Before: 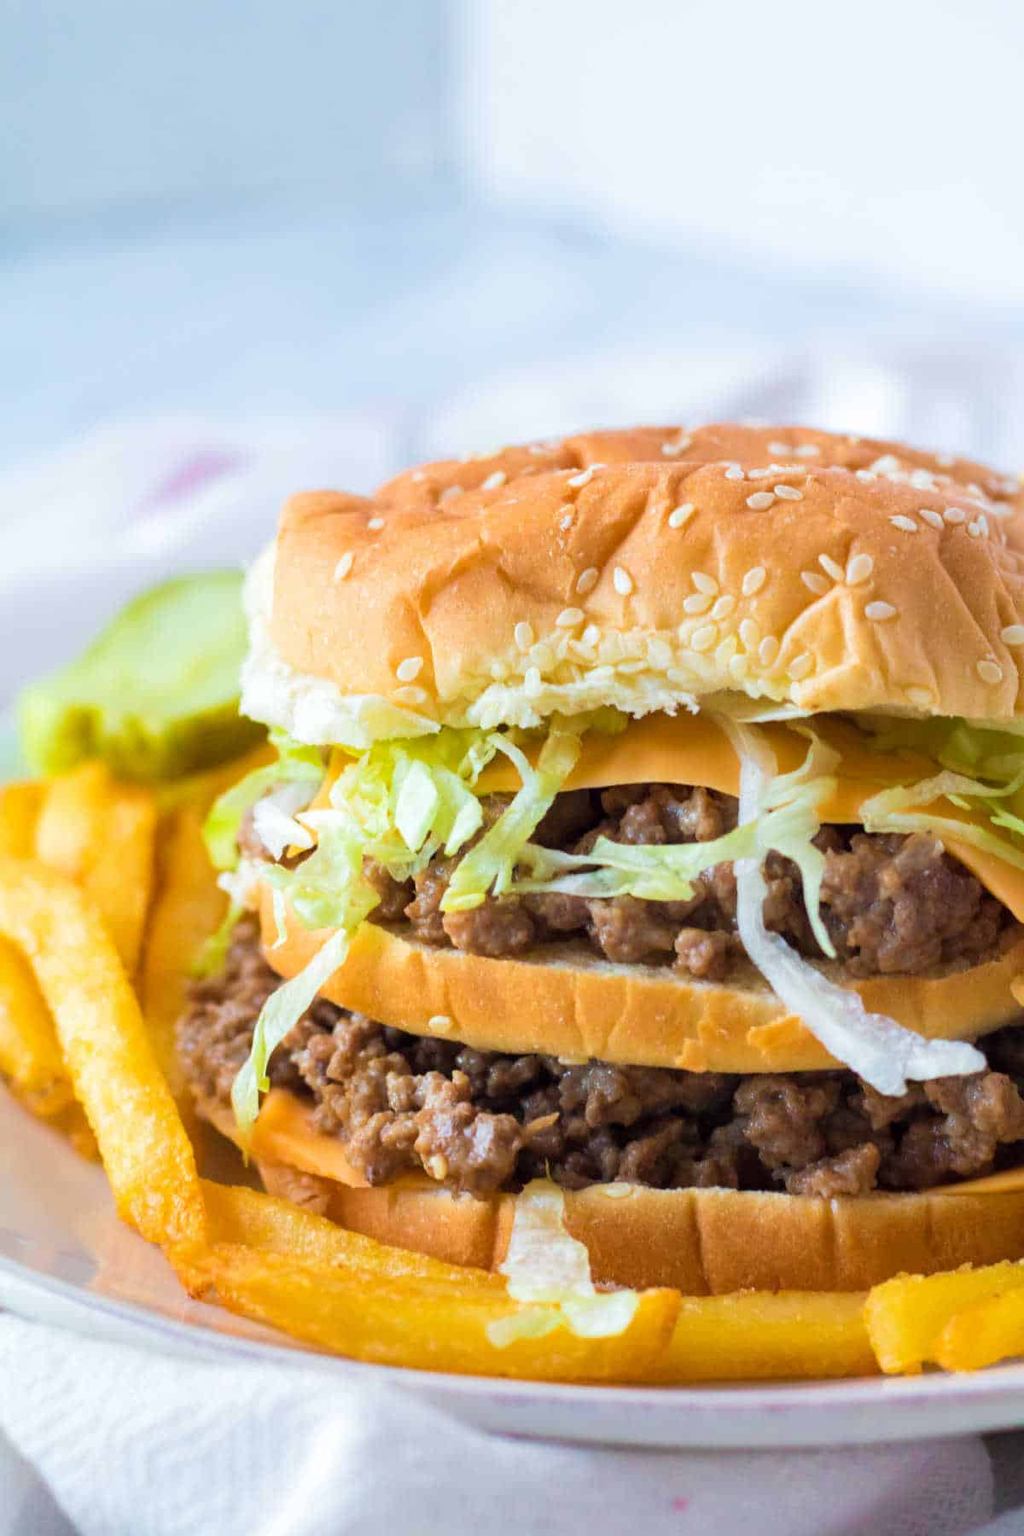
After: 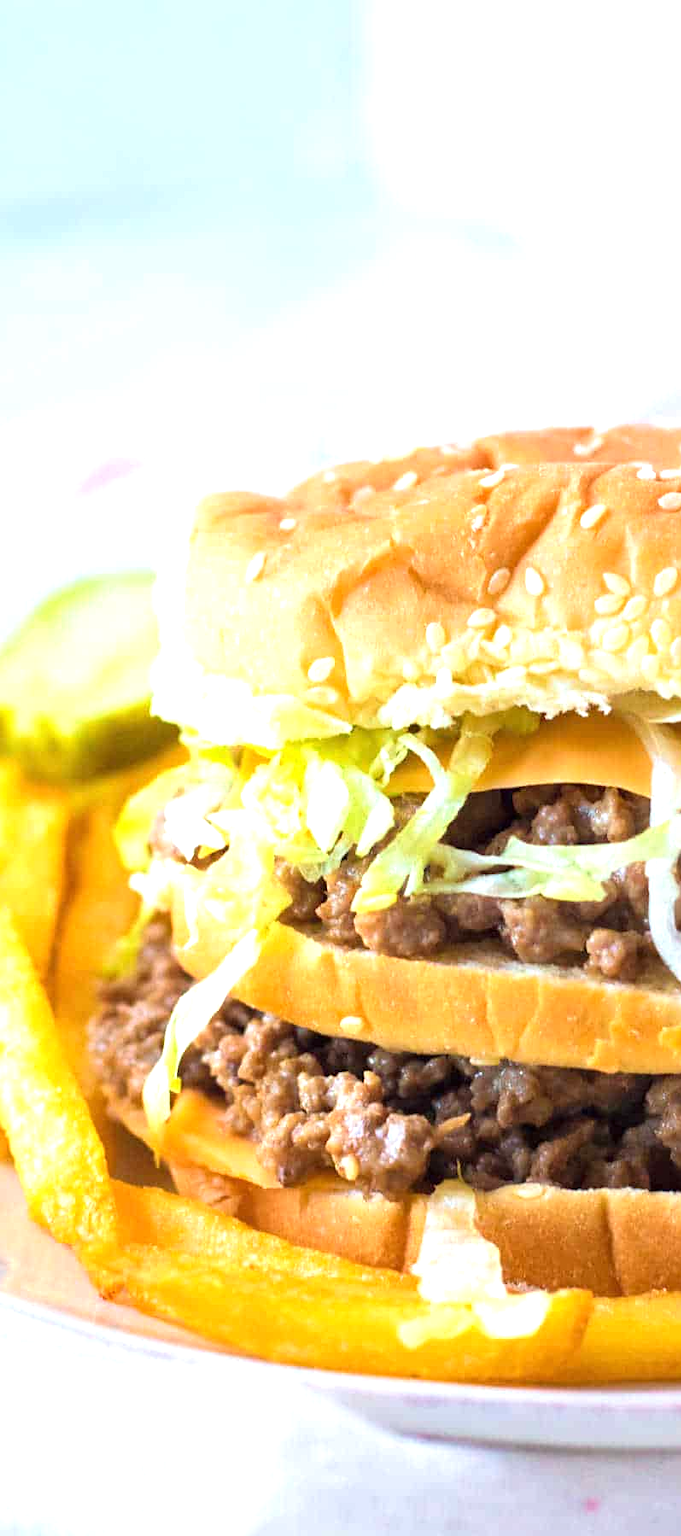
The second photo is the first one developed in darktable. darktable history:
sharpen: amount 0.217
exposure: black level correction 0, exposure 0.697 EV, compensate highlight preservation false
crop and rotate: left 8.733%, right 24.703%
